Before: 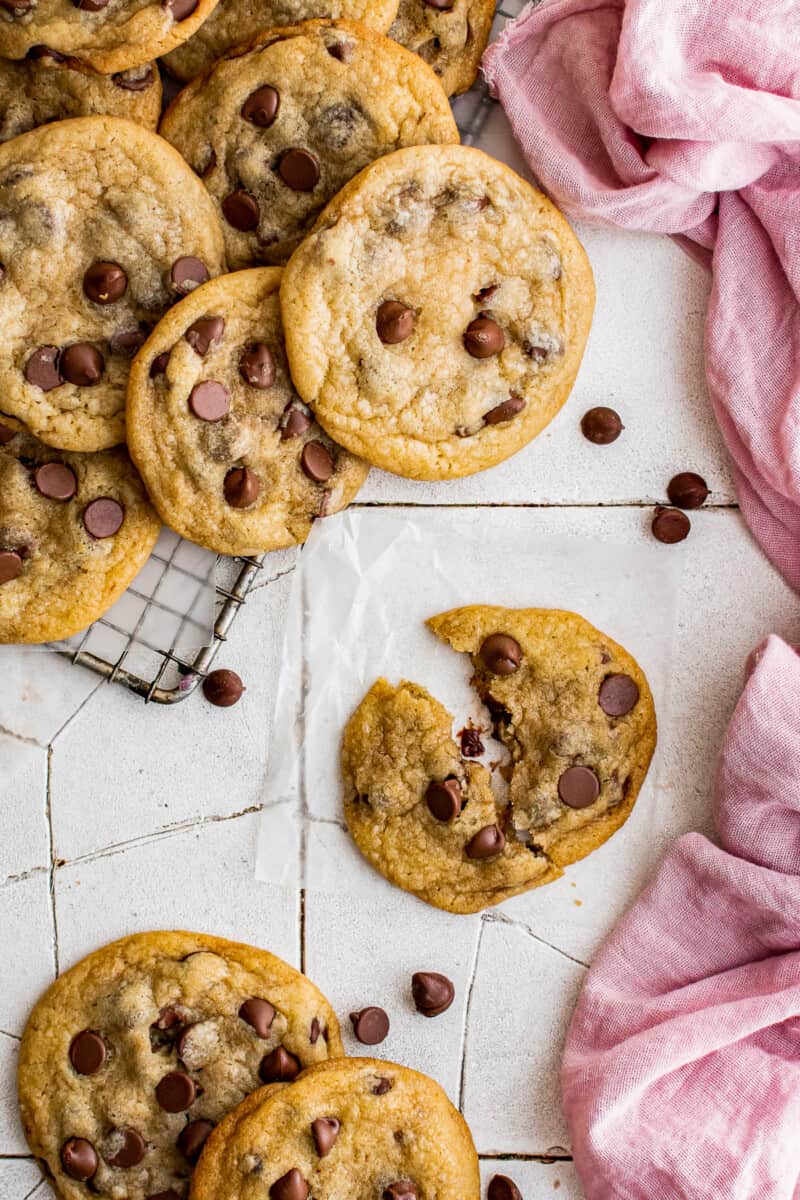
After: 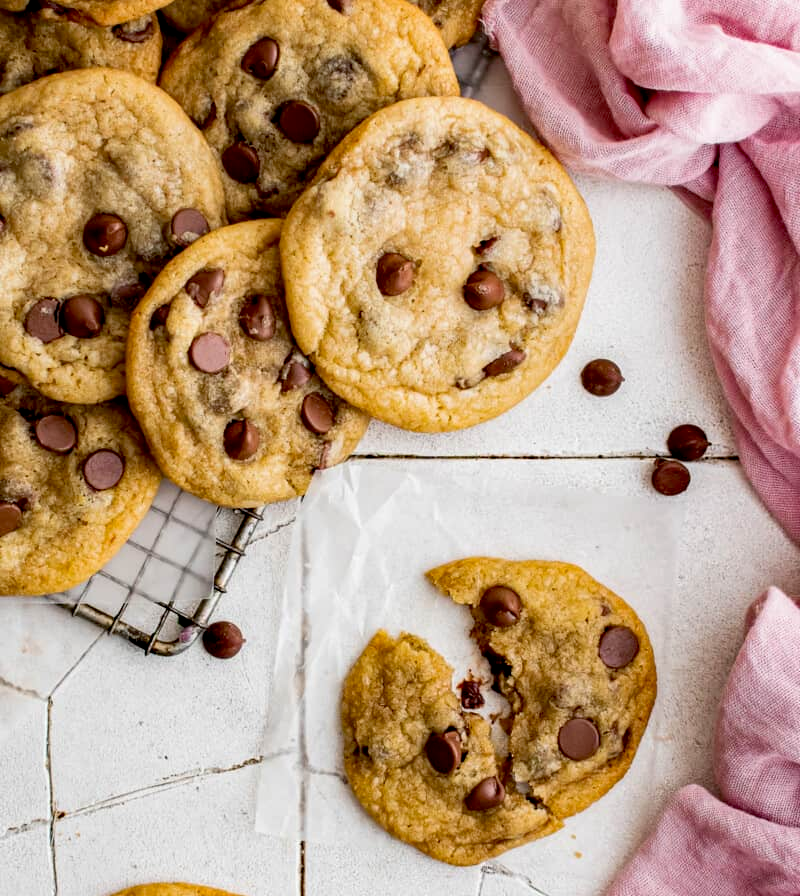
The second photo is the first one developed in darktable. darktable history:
exposure: black level correction 0.011, compensate highlight preservation false
crop: top 4.016%, bottom 21.263%
